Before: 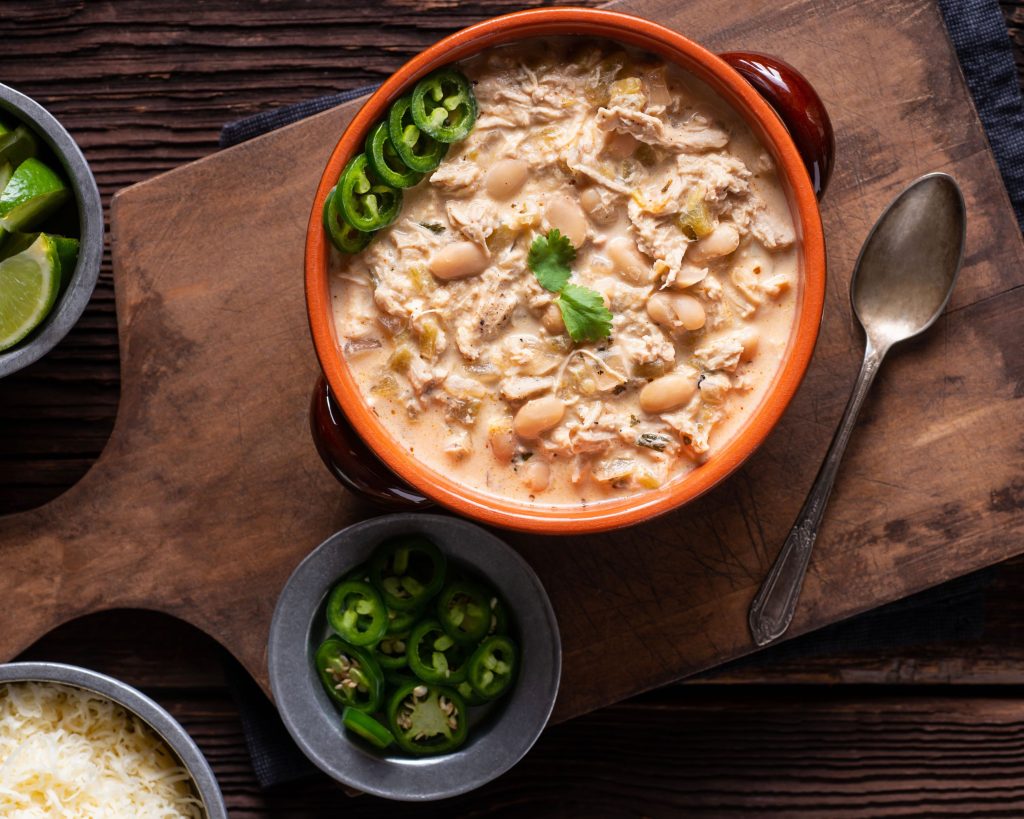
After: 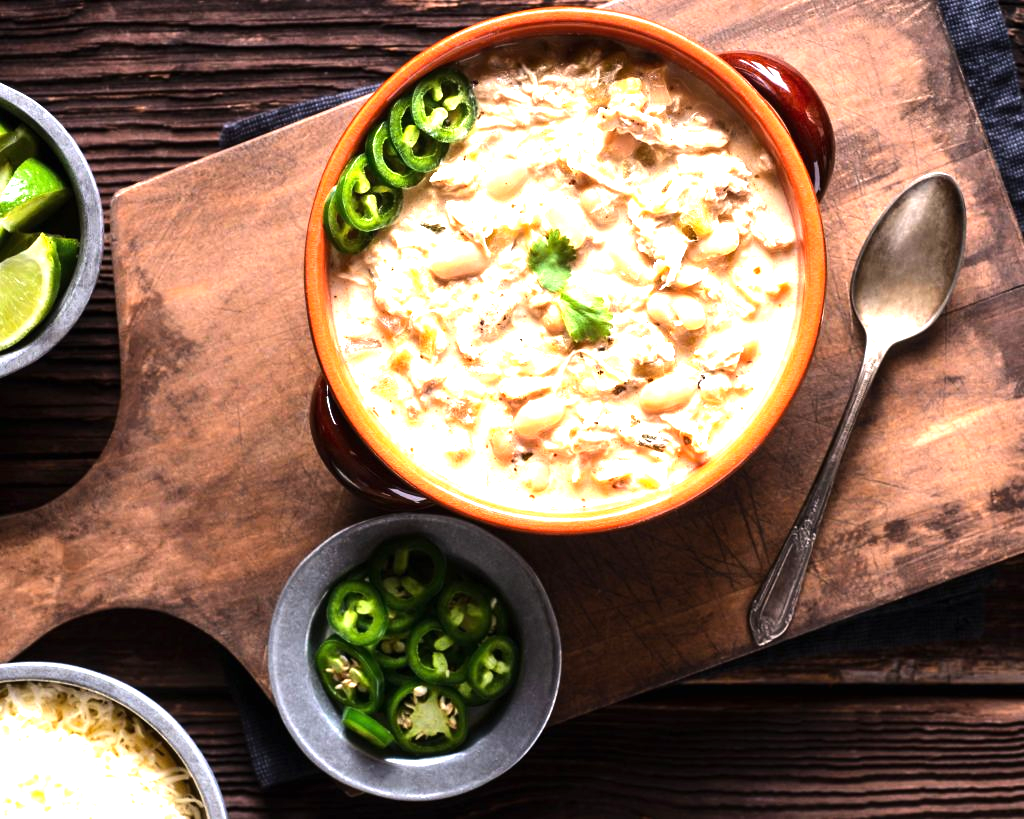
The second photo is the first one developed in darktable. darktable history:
exposure: black level correction 0, exposure 1.2 EV, compensate highlight preservation false
tone equalizer: -8 EV -0.75 EV, -7 EV -0.7 EV, -6 EV -0.6 EV, -5 EV -0.4 EV, -3 EV 0.4 EV, -2 EV 0.6 EV, -1 EV 0.7 EV, +0 EV 0.75 EV, edges refinement/feathering 500, mask exposure compensation -1.57 EV, preserve details no
